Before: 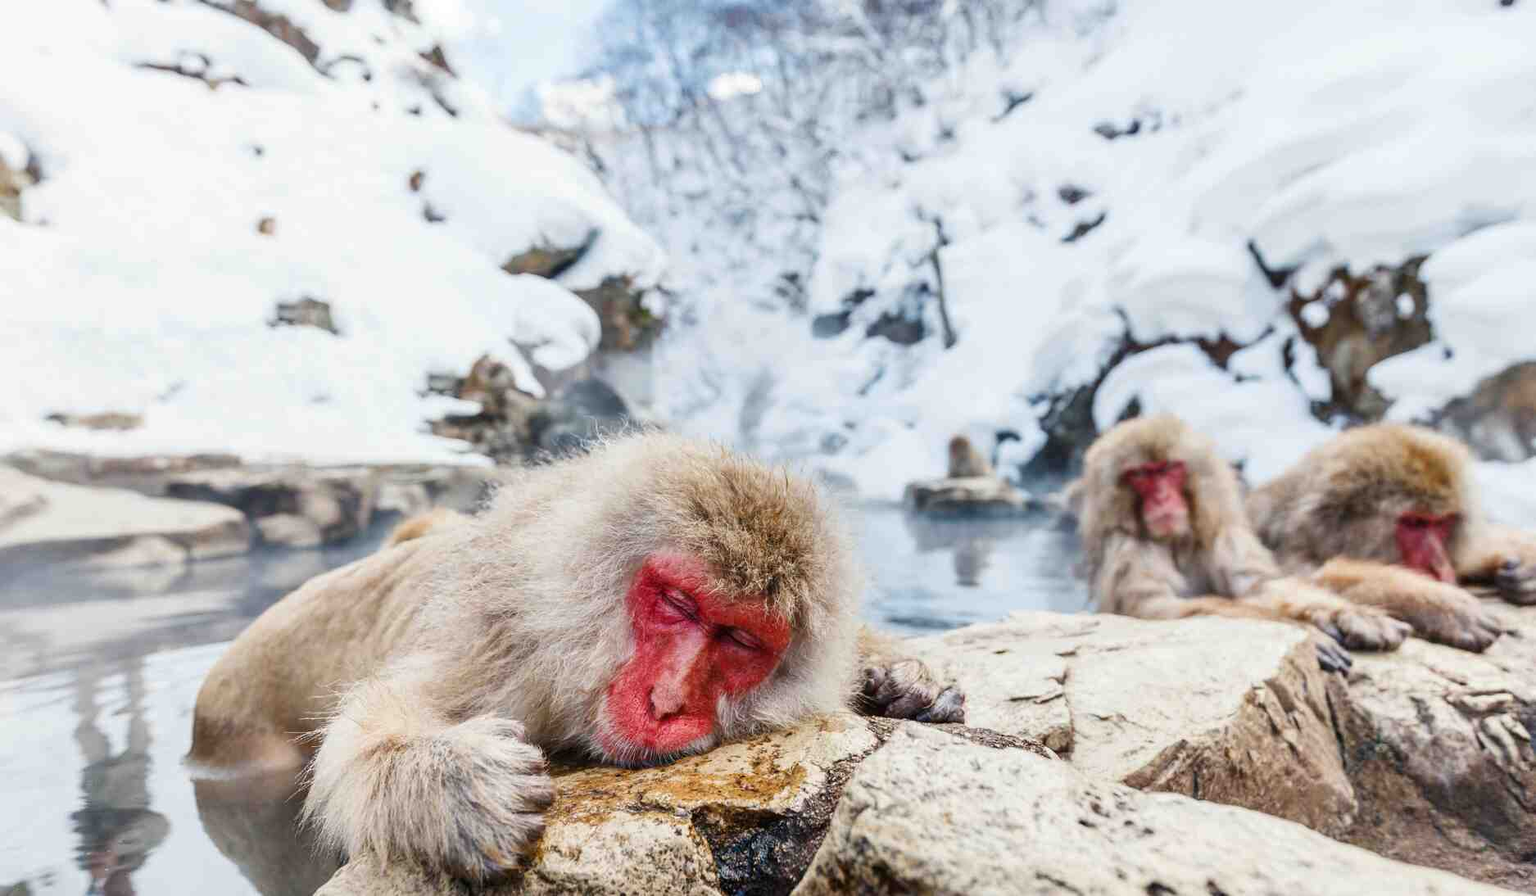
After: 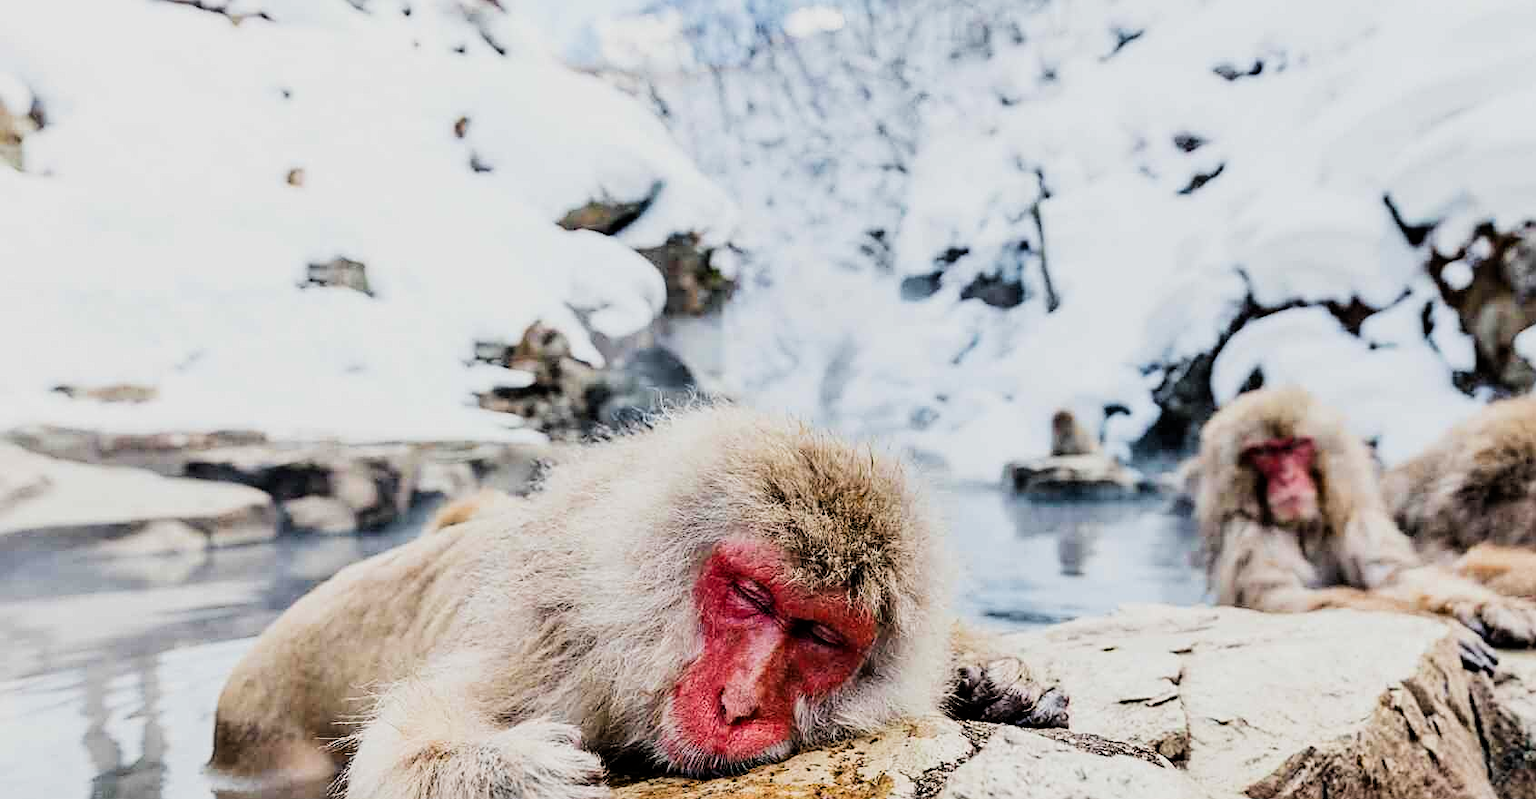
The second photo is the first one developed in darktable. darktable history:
crop: top 7.49%, right 9.717%, bottom 11.943%
sharpen: on, module defaults
haze removal: compatibility mode true, adaptive false
filmic rgb: black relative exposure -5 EV, hardness 2.88, contrast 1.4, highlights saturation mix -30%
